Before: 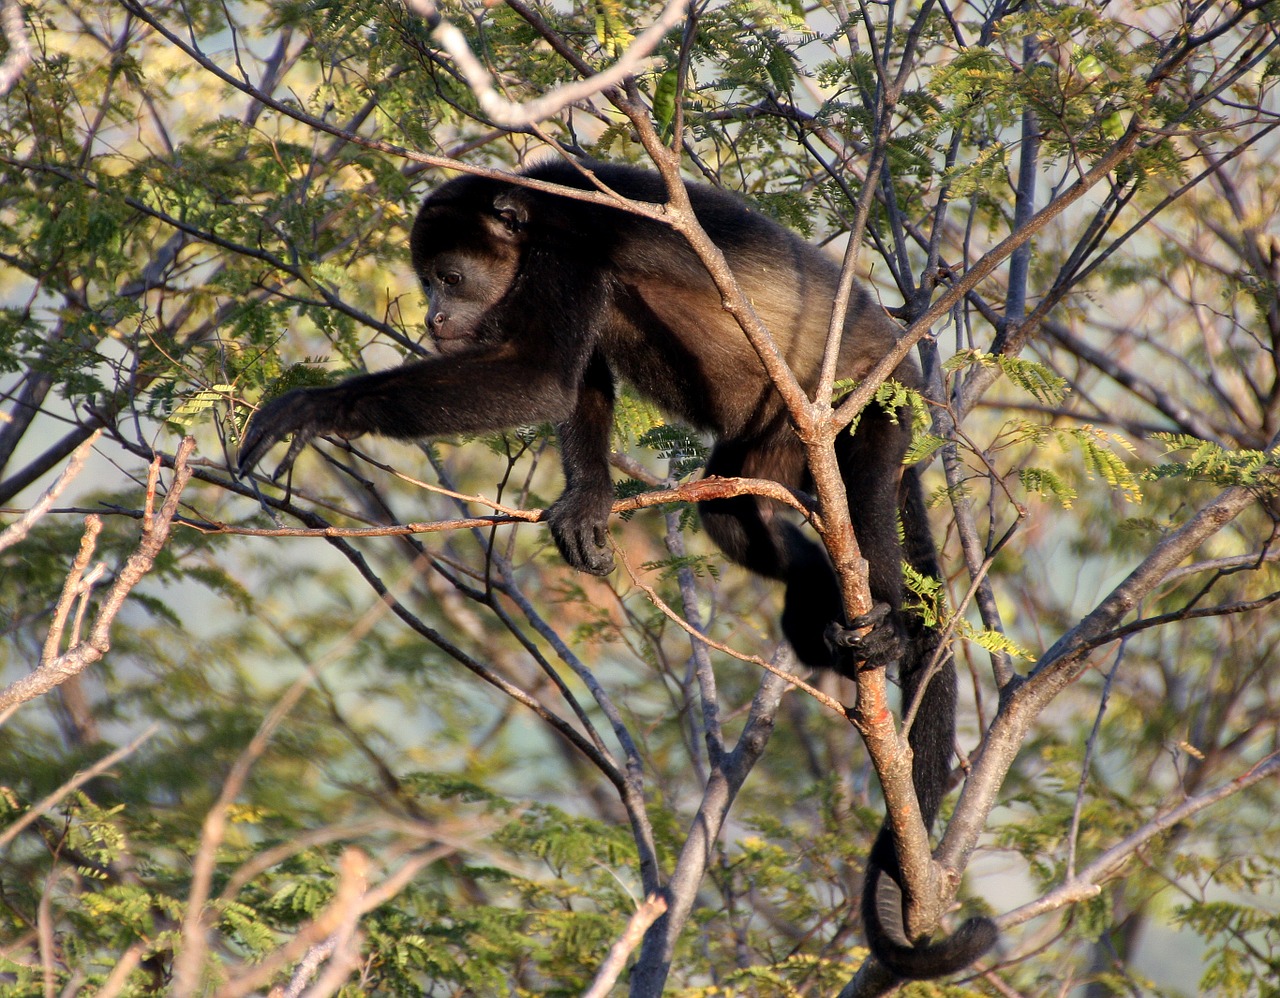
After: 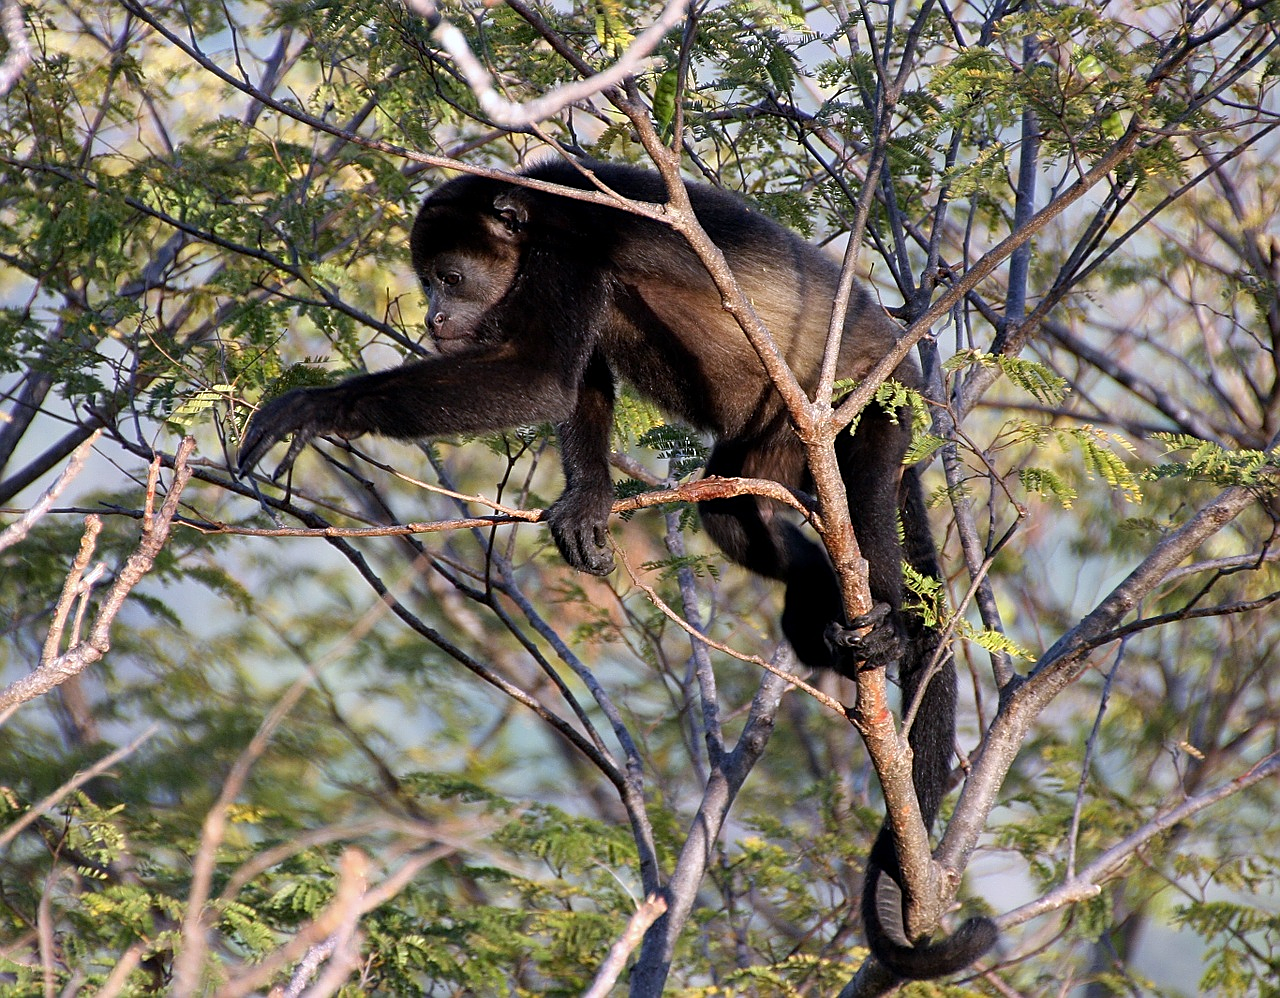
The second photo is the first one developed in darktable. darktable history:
sharpen: on, module defaults
white balance: red 0.967, blue 1.119, emerald 0.756
